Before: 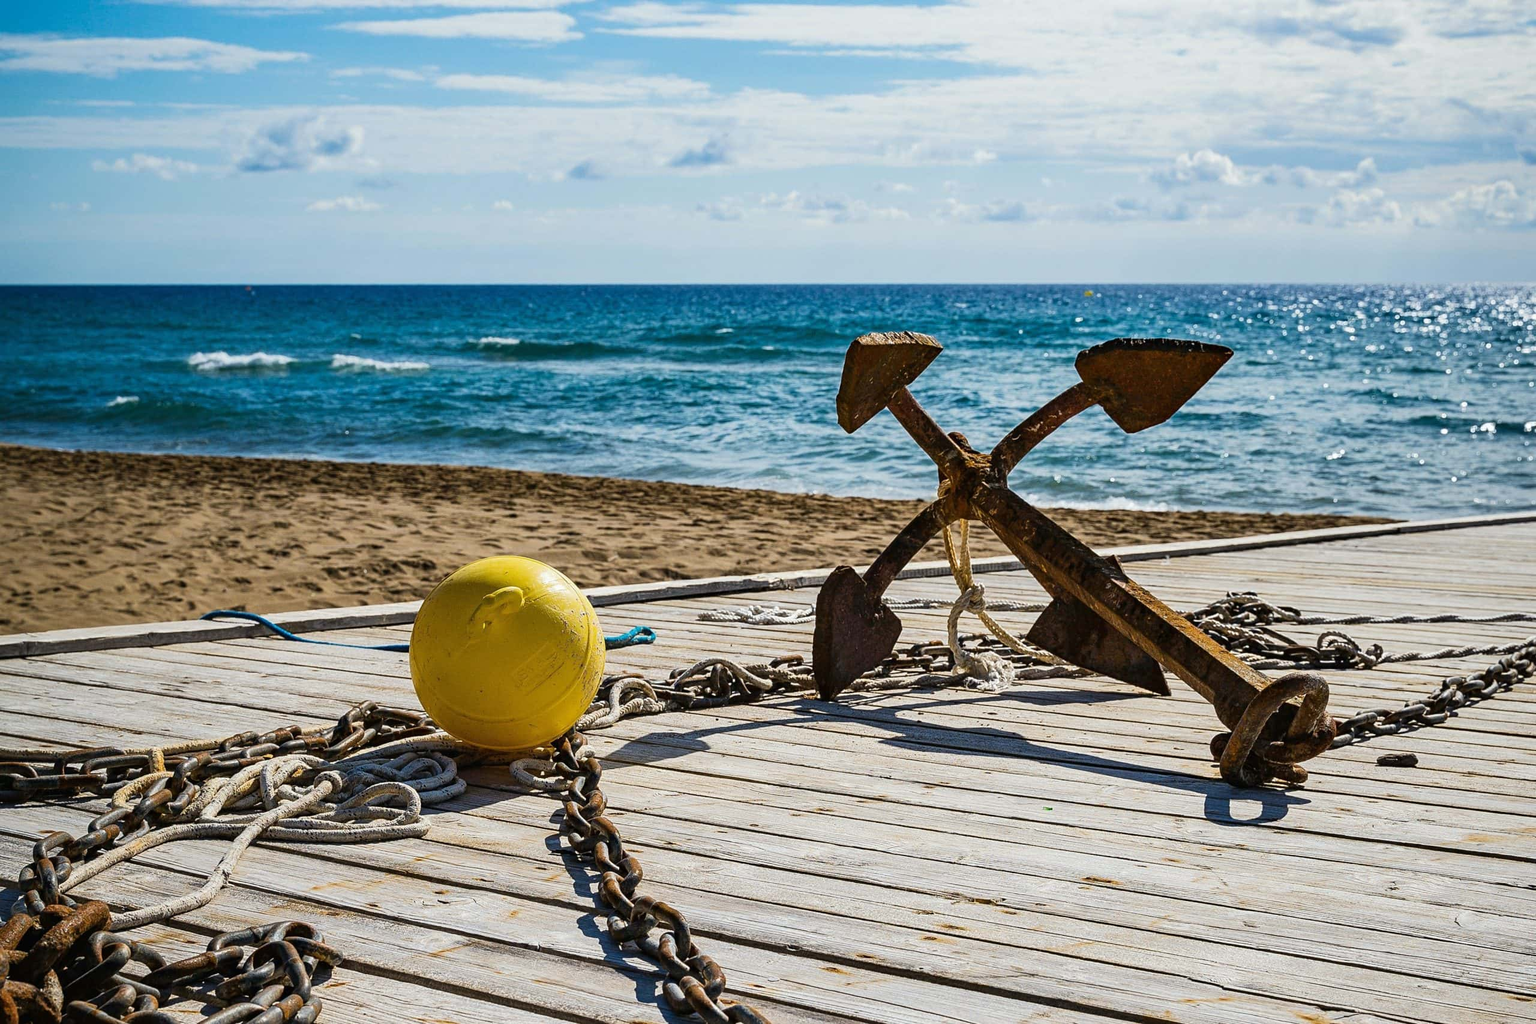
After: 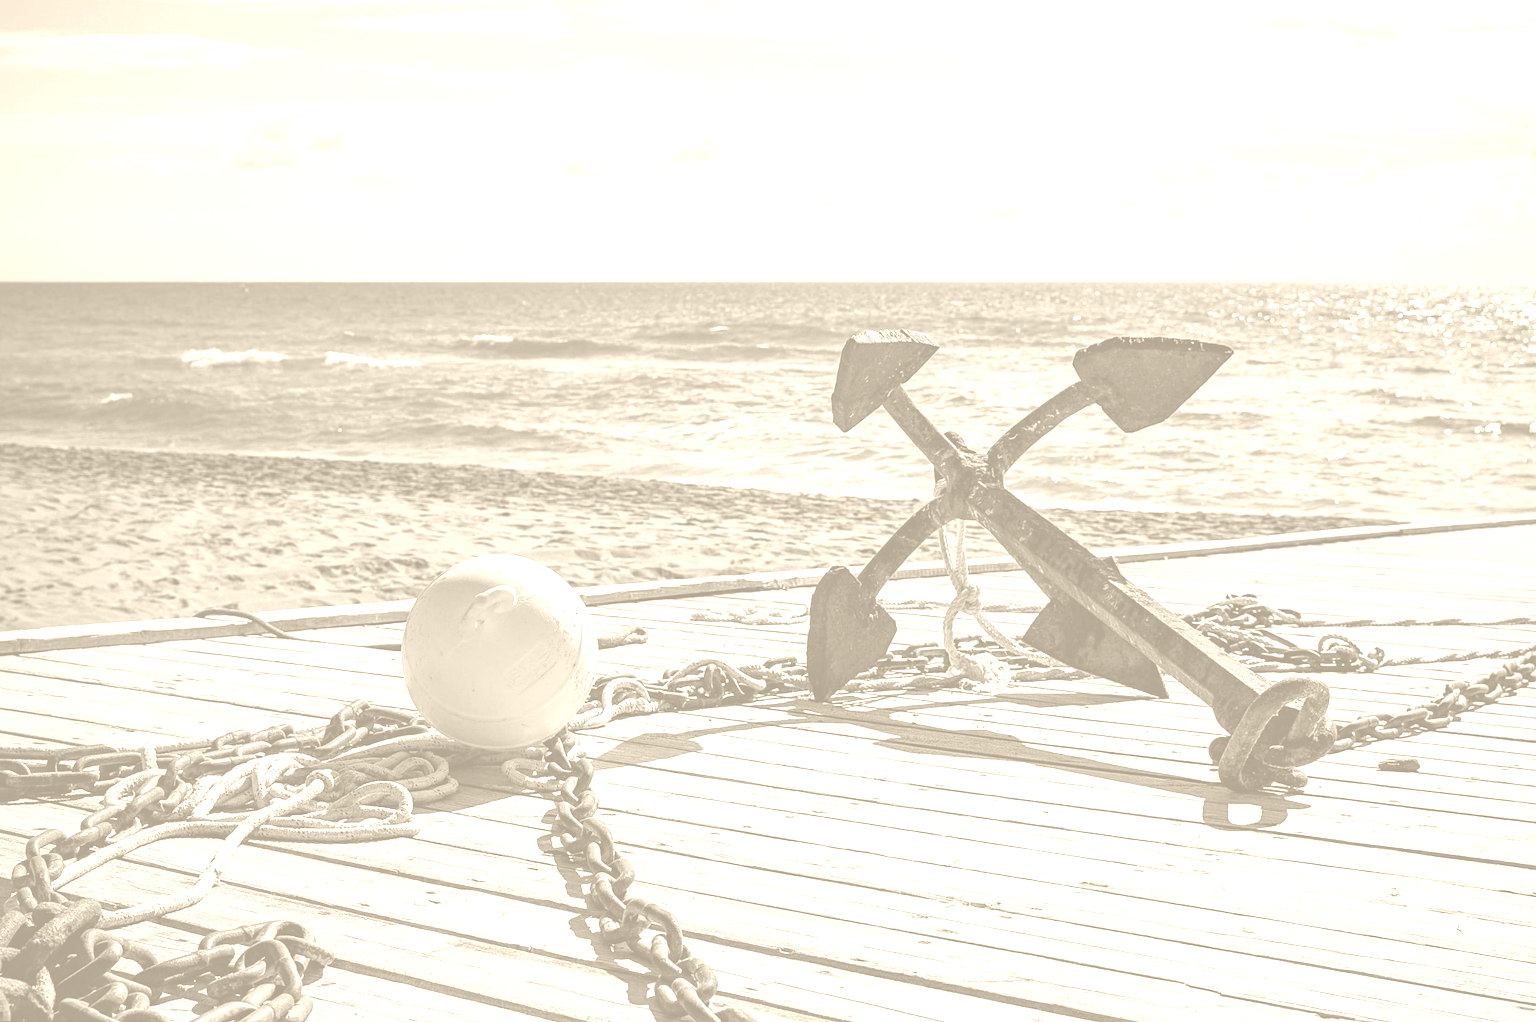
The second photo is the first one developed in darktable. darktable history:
white balance: emerald 1
rotate and perspective: rotation 0.192°, lens shift (horizontal) -0.015, crop left 0.005, crop right 0.996, crop top 0.006, crop bottom 0.99
colorize: hue 36°, saturation 71%, lightness 80.79%
